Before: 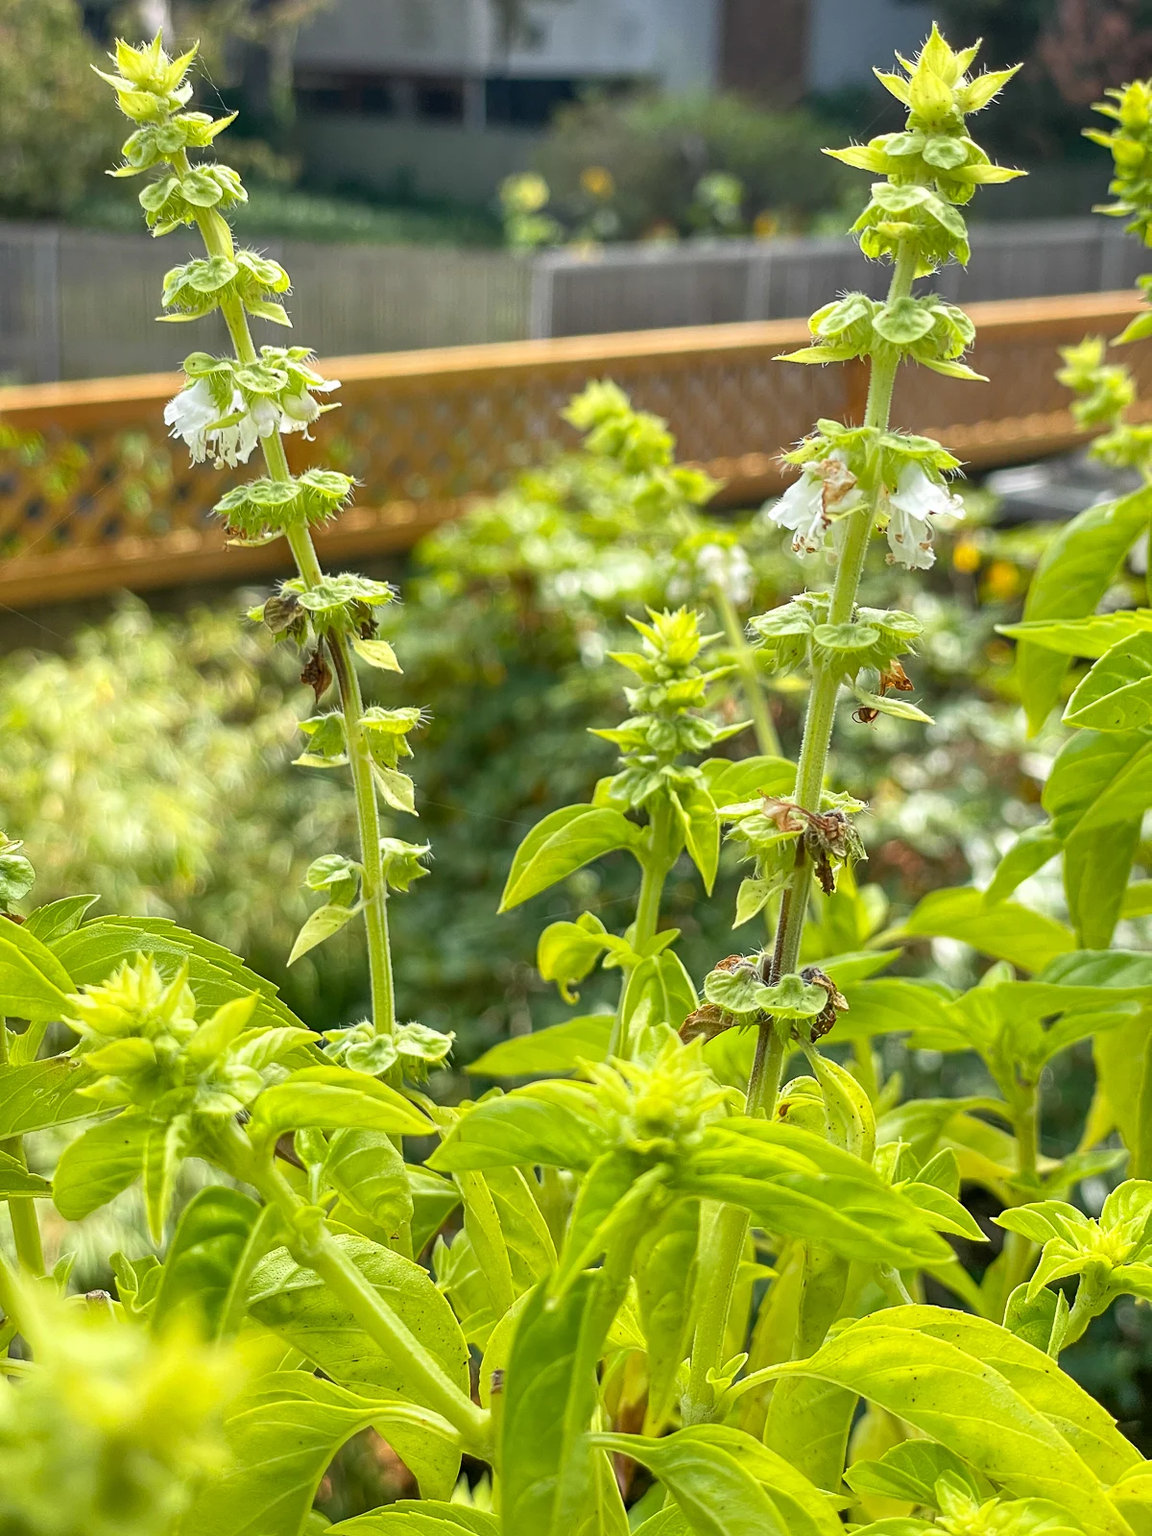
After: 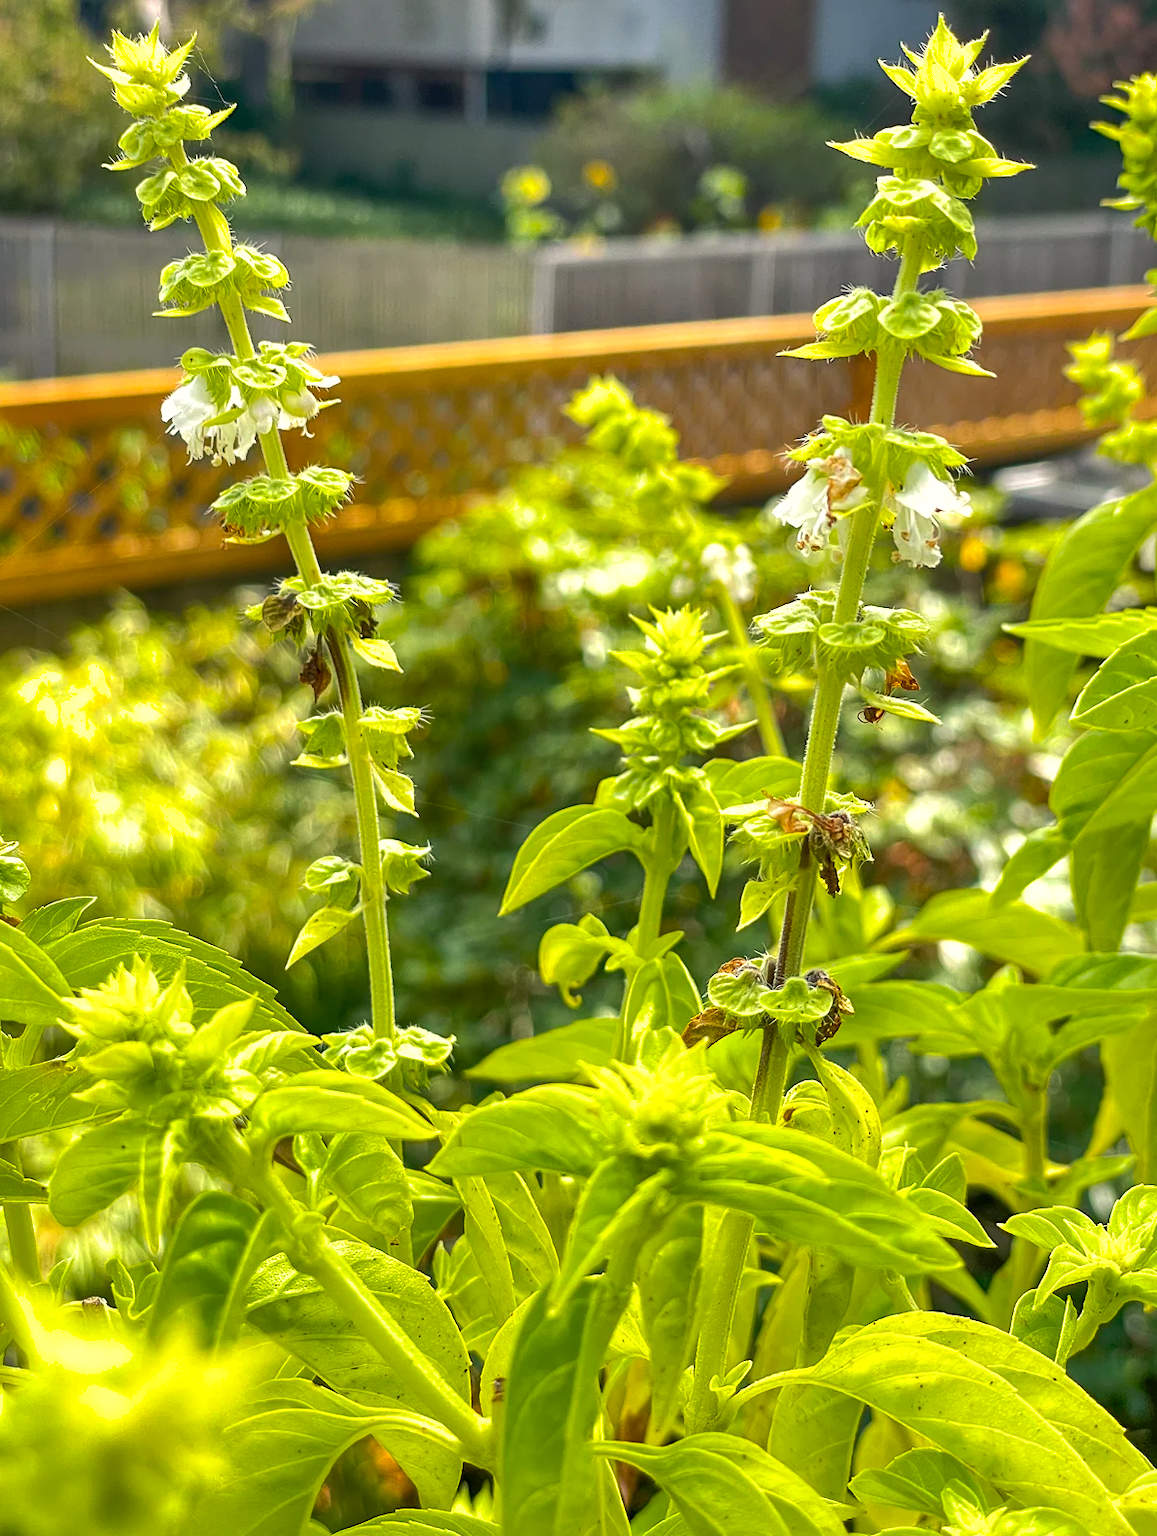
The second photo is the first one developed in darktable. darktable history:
crop: left 0.469%, top 0.585%, right 0.253%, bottom 0.579%
shadows and highlights: highlights color adjustment 41.38%
tone equalizer: -8 EV -0.395 EV, -7 EV -0.367 EV, -6 EV -0.343 EV, -5 EV -0.259 EV, -3 EV 0.241 EV, -2 EV 0.317 EV, -1 EV 0.383 EV, +0 EV 0.397 EV, edges refinement/feathering 500, mask exposure compensation -1.57 EV, preserve details no
color balance rgb: highlights gain › chroma 2.071%, highlights gain › hue 71.71°, perceptual saturation grading › global saturation 25.43%
